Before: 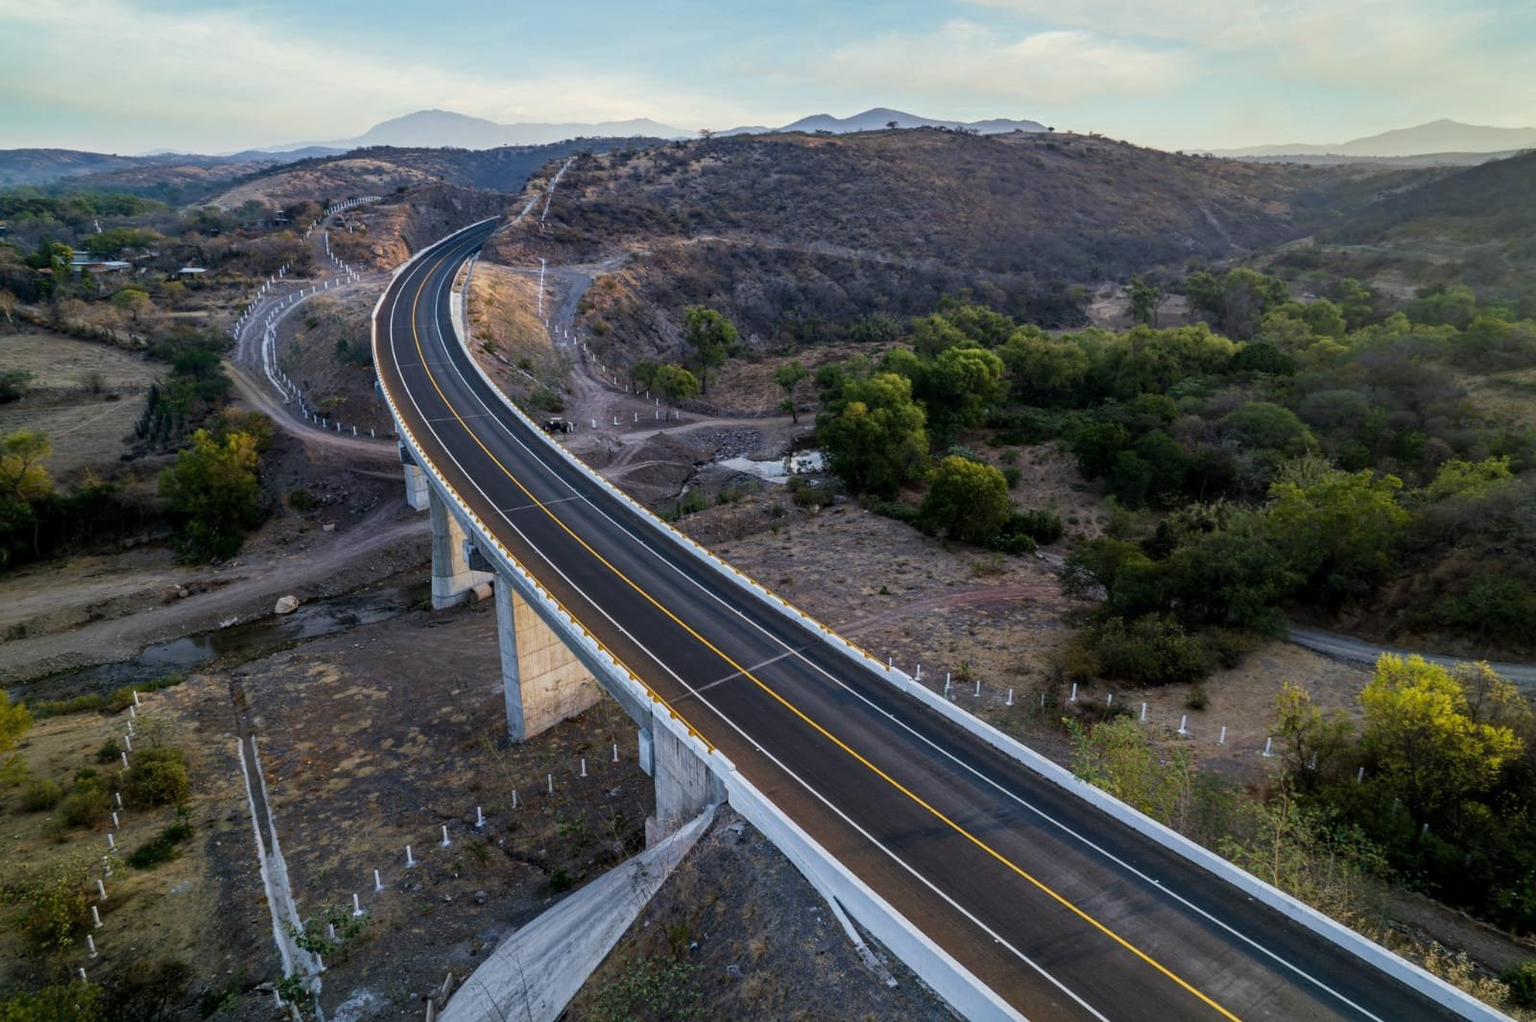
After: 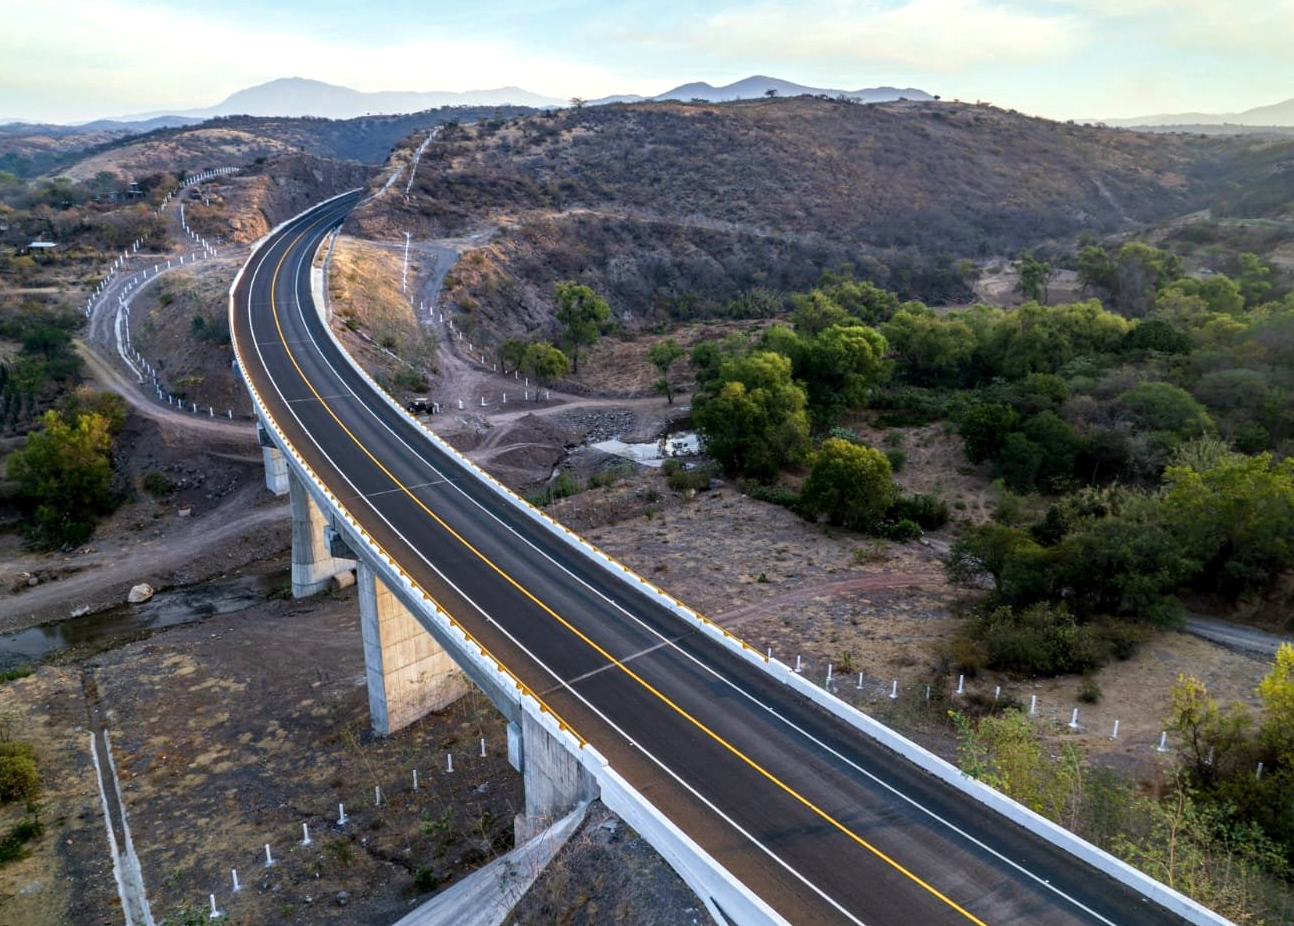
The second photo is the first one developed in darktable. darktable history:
crop: left 9.929%, top 3.475%, right 9.188%, bottom 9.529%
exposure: black level correction 0.001, exposure 0.5 EV, compensate exposure bias true, compensate highlight preservation false
